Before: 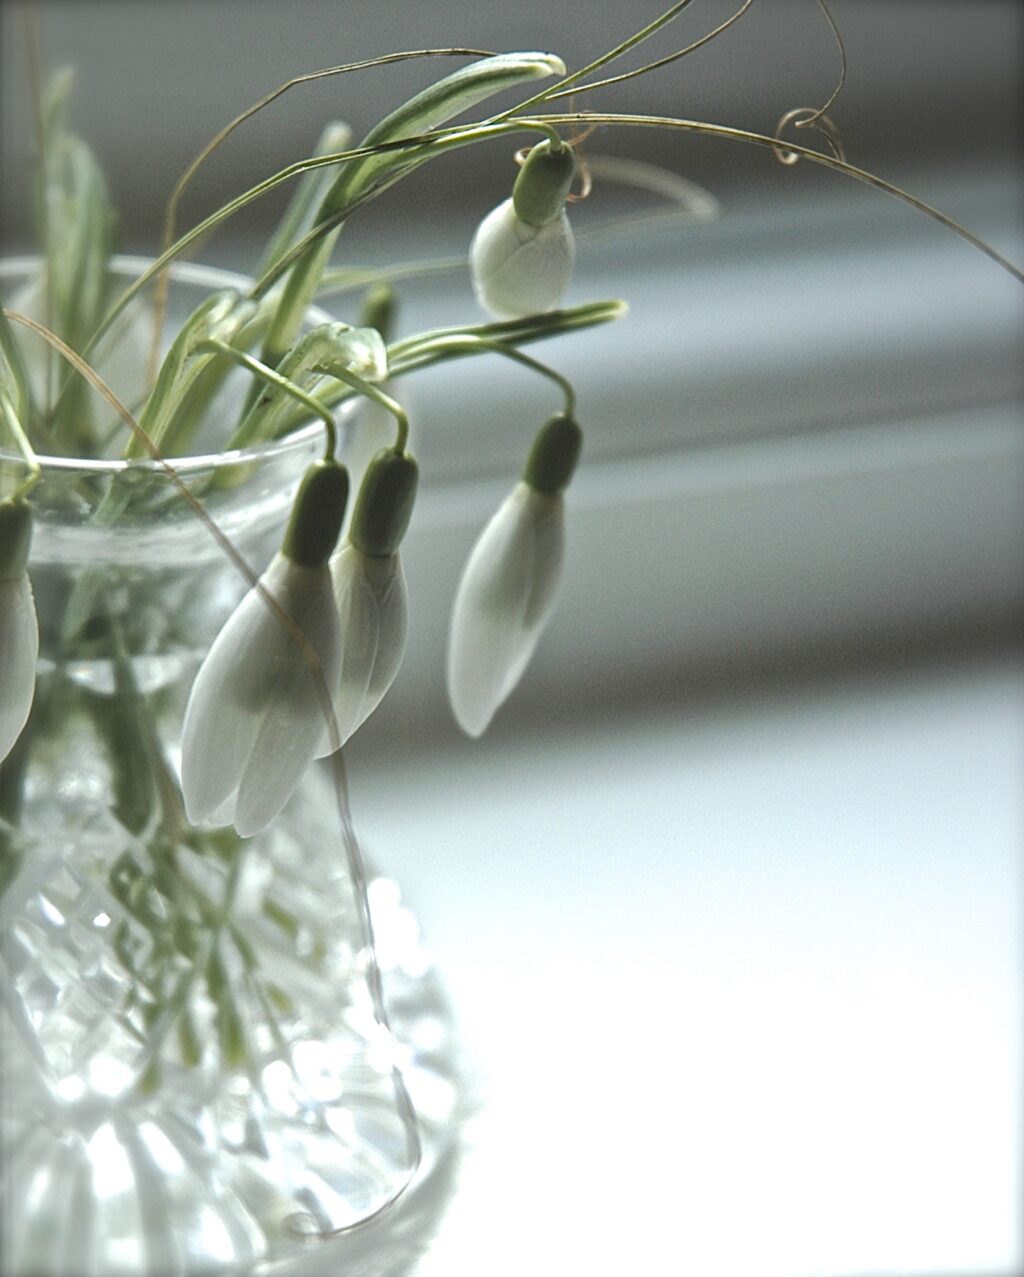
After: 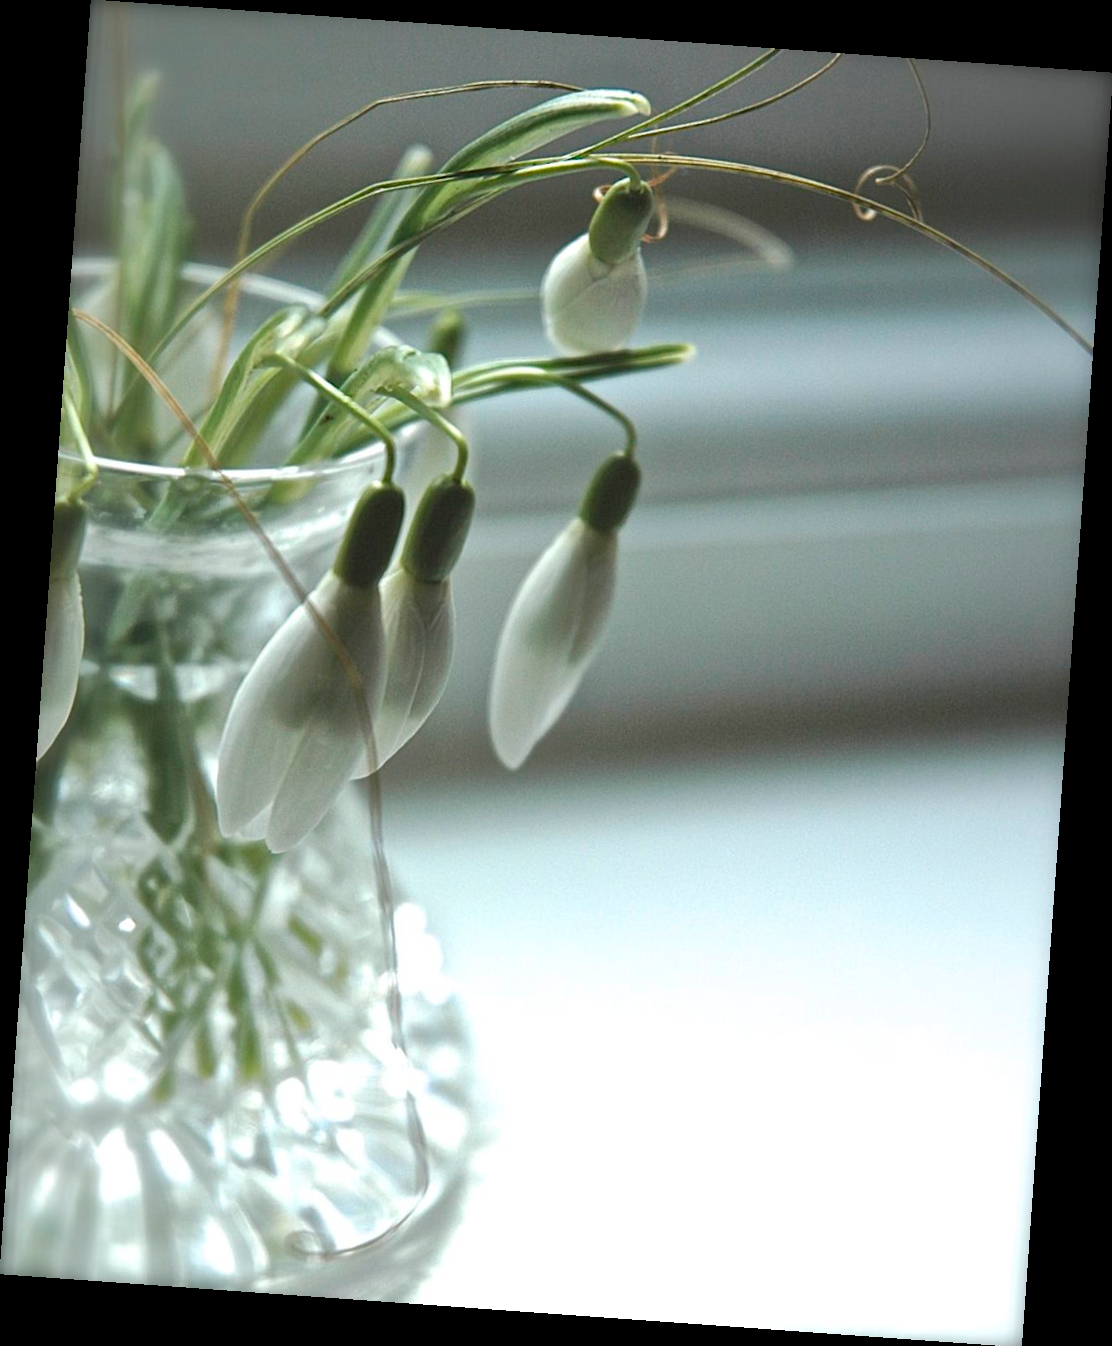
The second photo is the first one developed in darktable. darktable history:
contrast brightness saturation: saturation 0.1
rotate and perspective: rotation 4.1°, automatic cropping off
